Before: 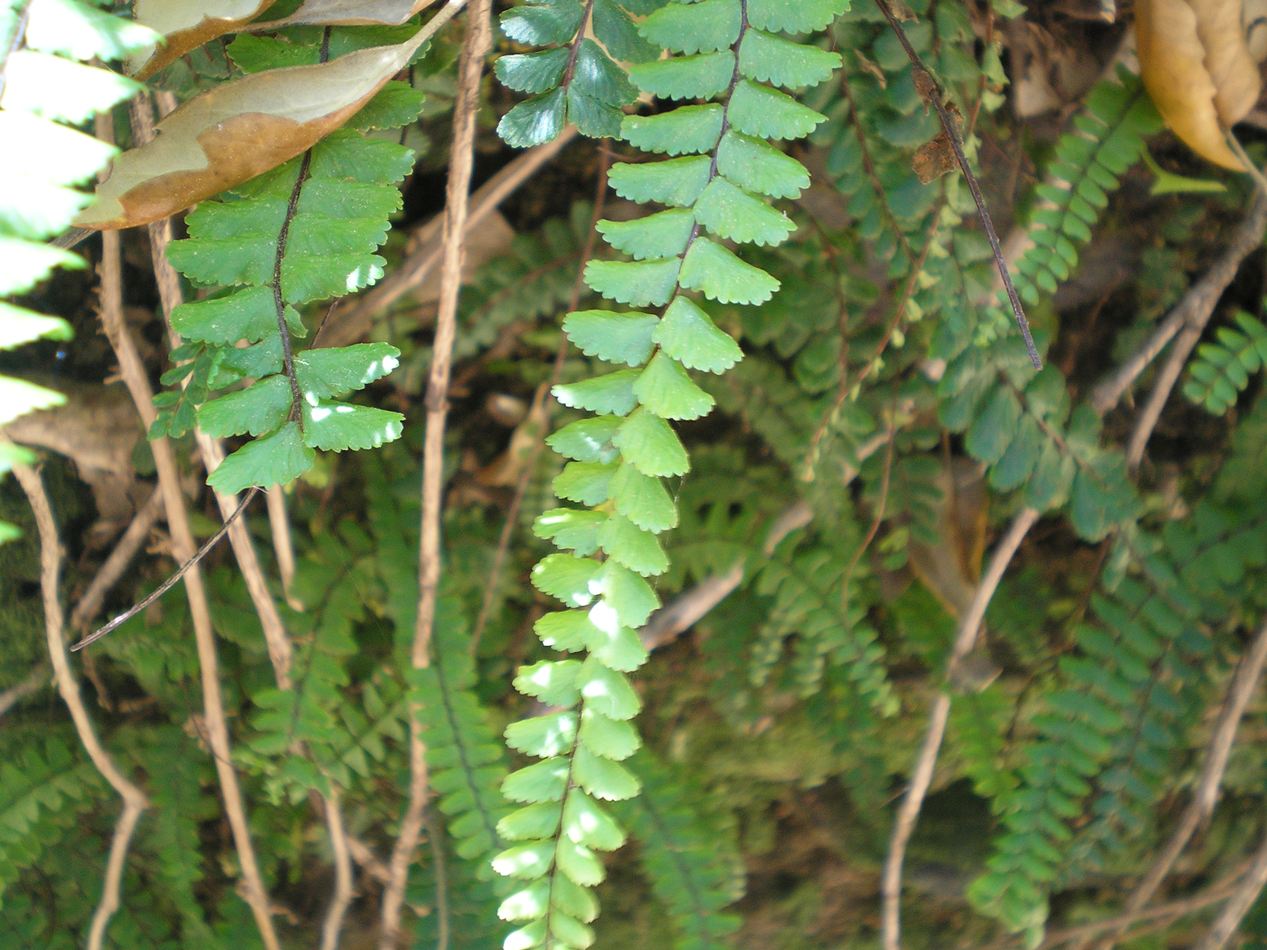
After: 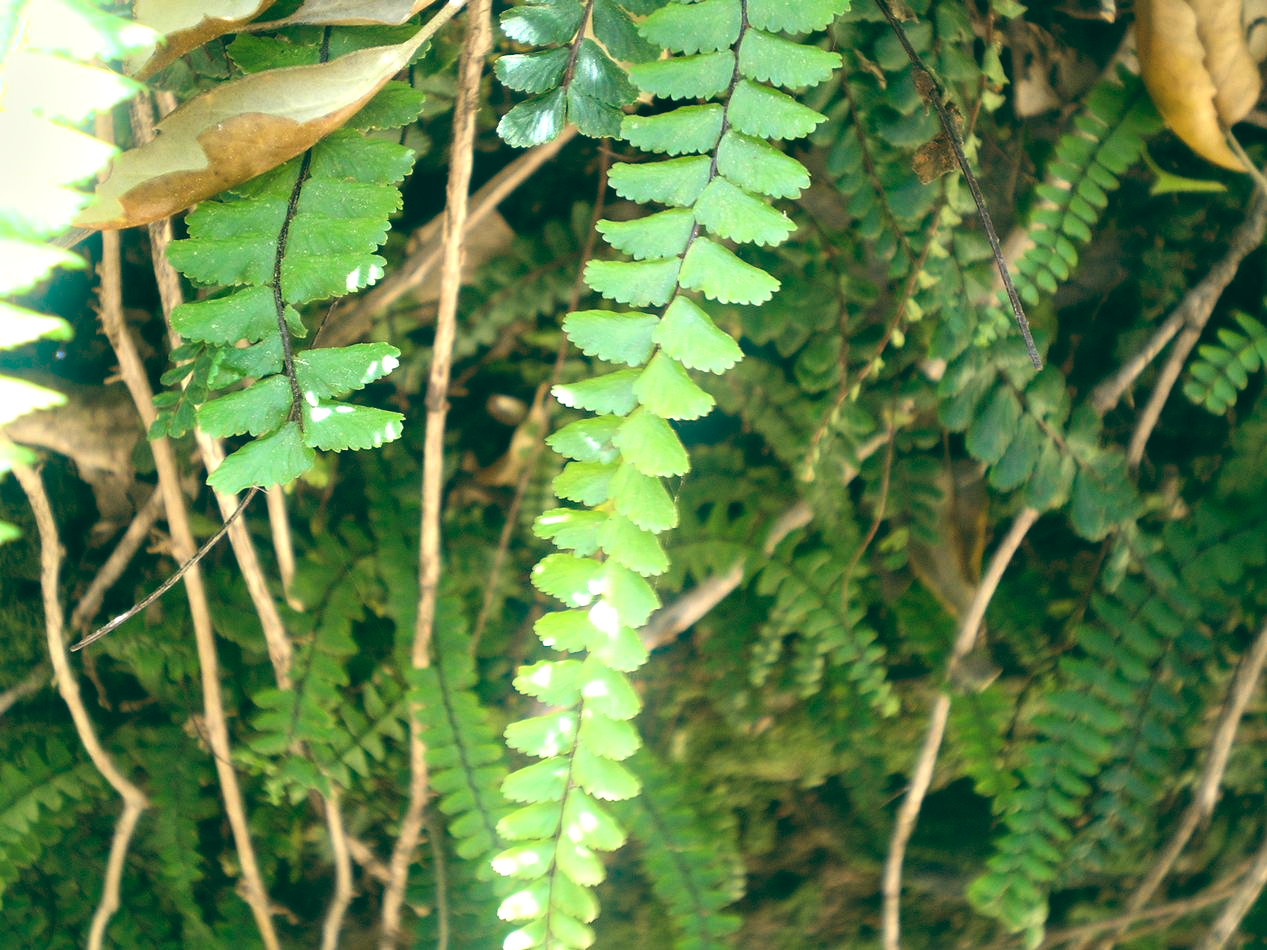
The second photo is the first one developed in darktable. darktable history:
bloom: size 9%, threshold 100%, strength 7%
tone equalizer: -8 EV -0.75 EV, -7 EV -0.7 EV, -6 EV -0.6 EV, -5 EV -0.4 EV, -3 EV 0.4 EV, -2 EV 0.6 EV, -1 EV 0.7 EV, +0 EV 0.75 EV, edges refinement/feathering 500, mask exposure compensation -1.57 EV, preserve details no
color balance: lift [1.005, 0.99, 1.007, 1.01], gamma [1, 1.034, 1.032, 0.966], gain [0.873, 1.055, 1.067, 0.933]
